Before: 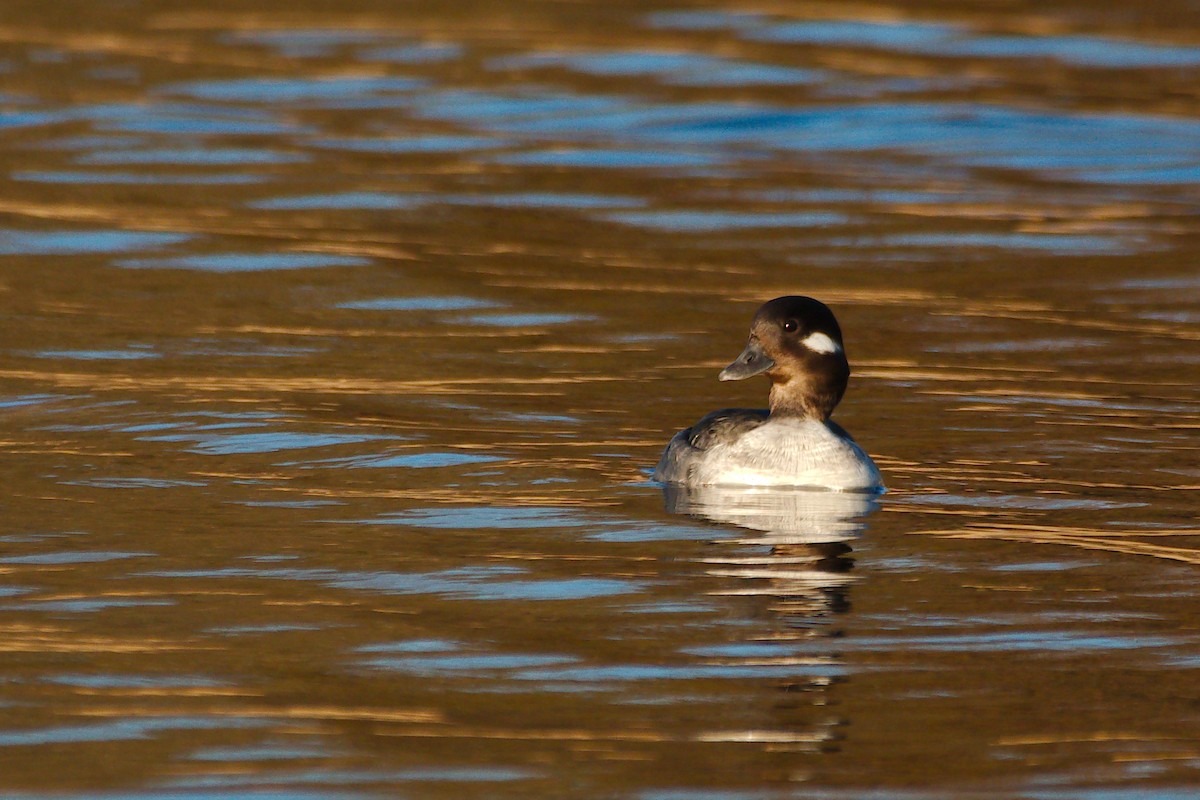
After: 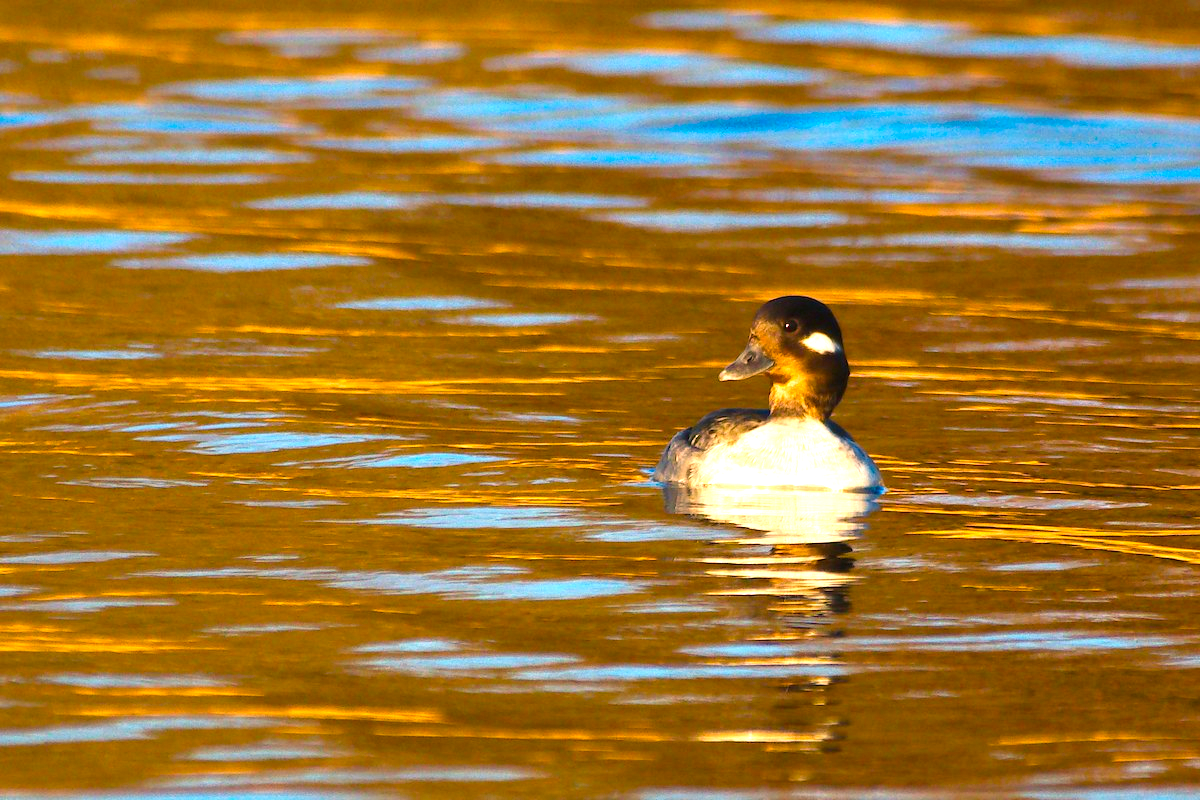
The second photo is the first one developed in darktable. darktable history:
exposure: black level correction 0, exposure 1.099 EV, compensate exposure bias true, compensate highlight preservation false
contrast brightness saturation: contrast 0.071
color balance rgb: highlights gain › chroma 3.271%, highlights gain › hue 54.83°, perceptual saturation grading › global saturation 19.321%, perceptual brilliance grading › highlights 8.258%, perceptual brilliance grading › mid-tones 3.131%, perceptual brilliance grading › shadows 2.242%, global vibrance 39.248%
